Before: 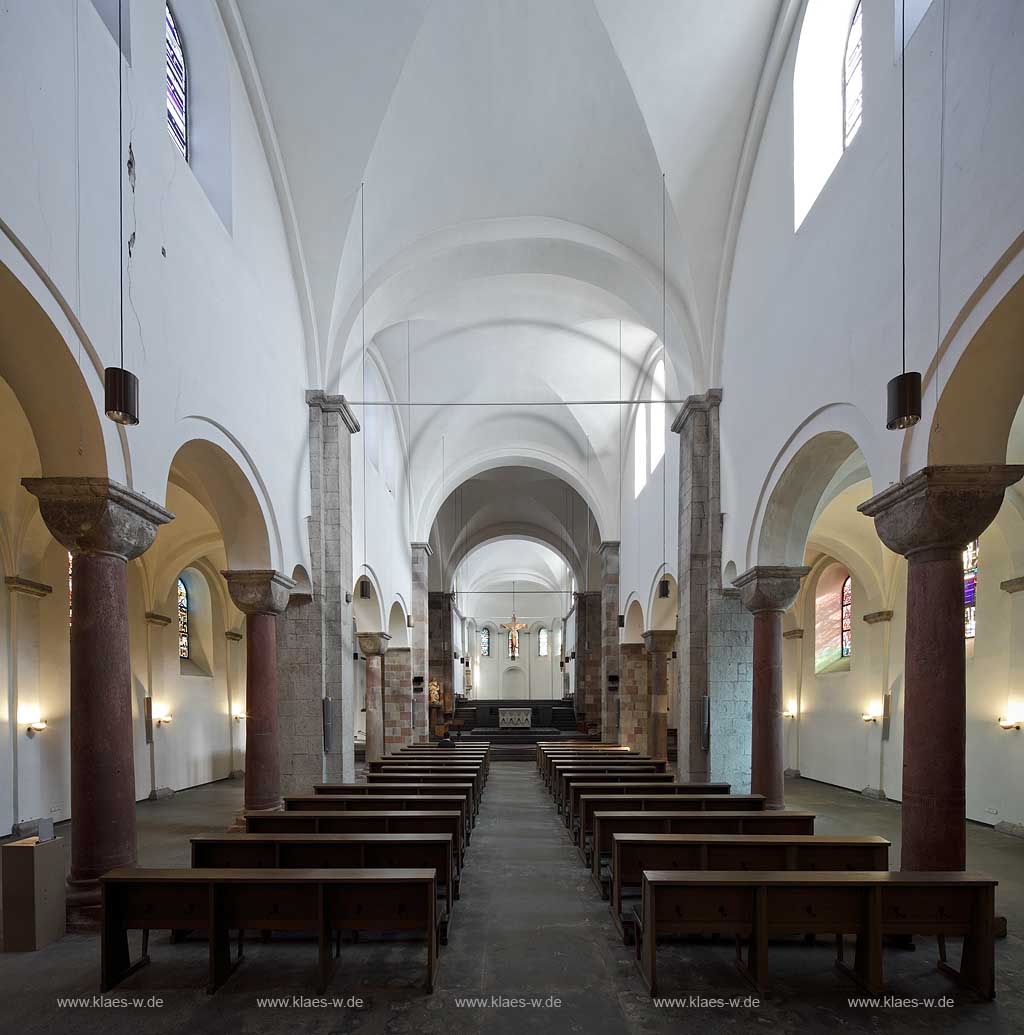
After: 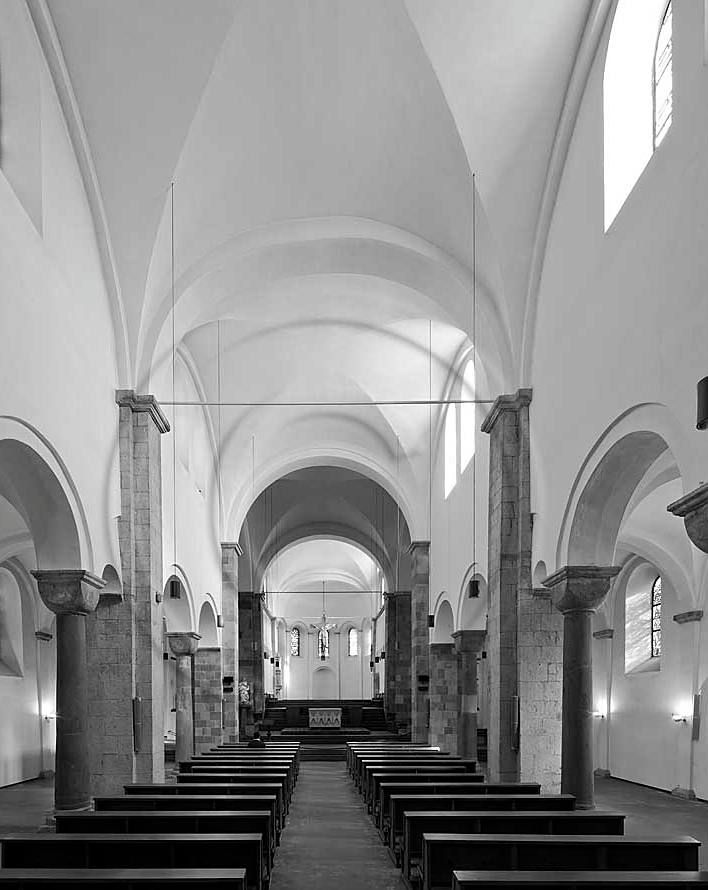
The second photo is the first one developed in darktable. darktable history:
contrast brightness saturation: saturation -0.996
crop: left 18.591%, right 12.085%, bottom 13.999%
sharpen: radius 1.553, amount 0.357, threshold 1.32
